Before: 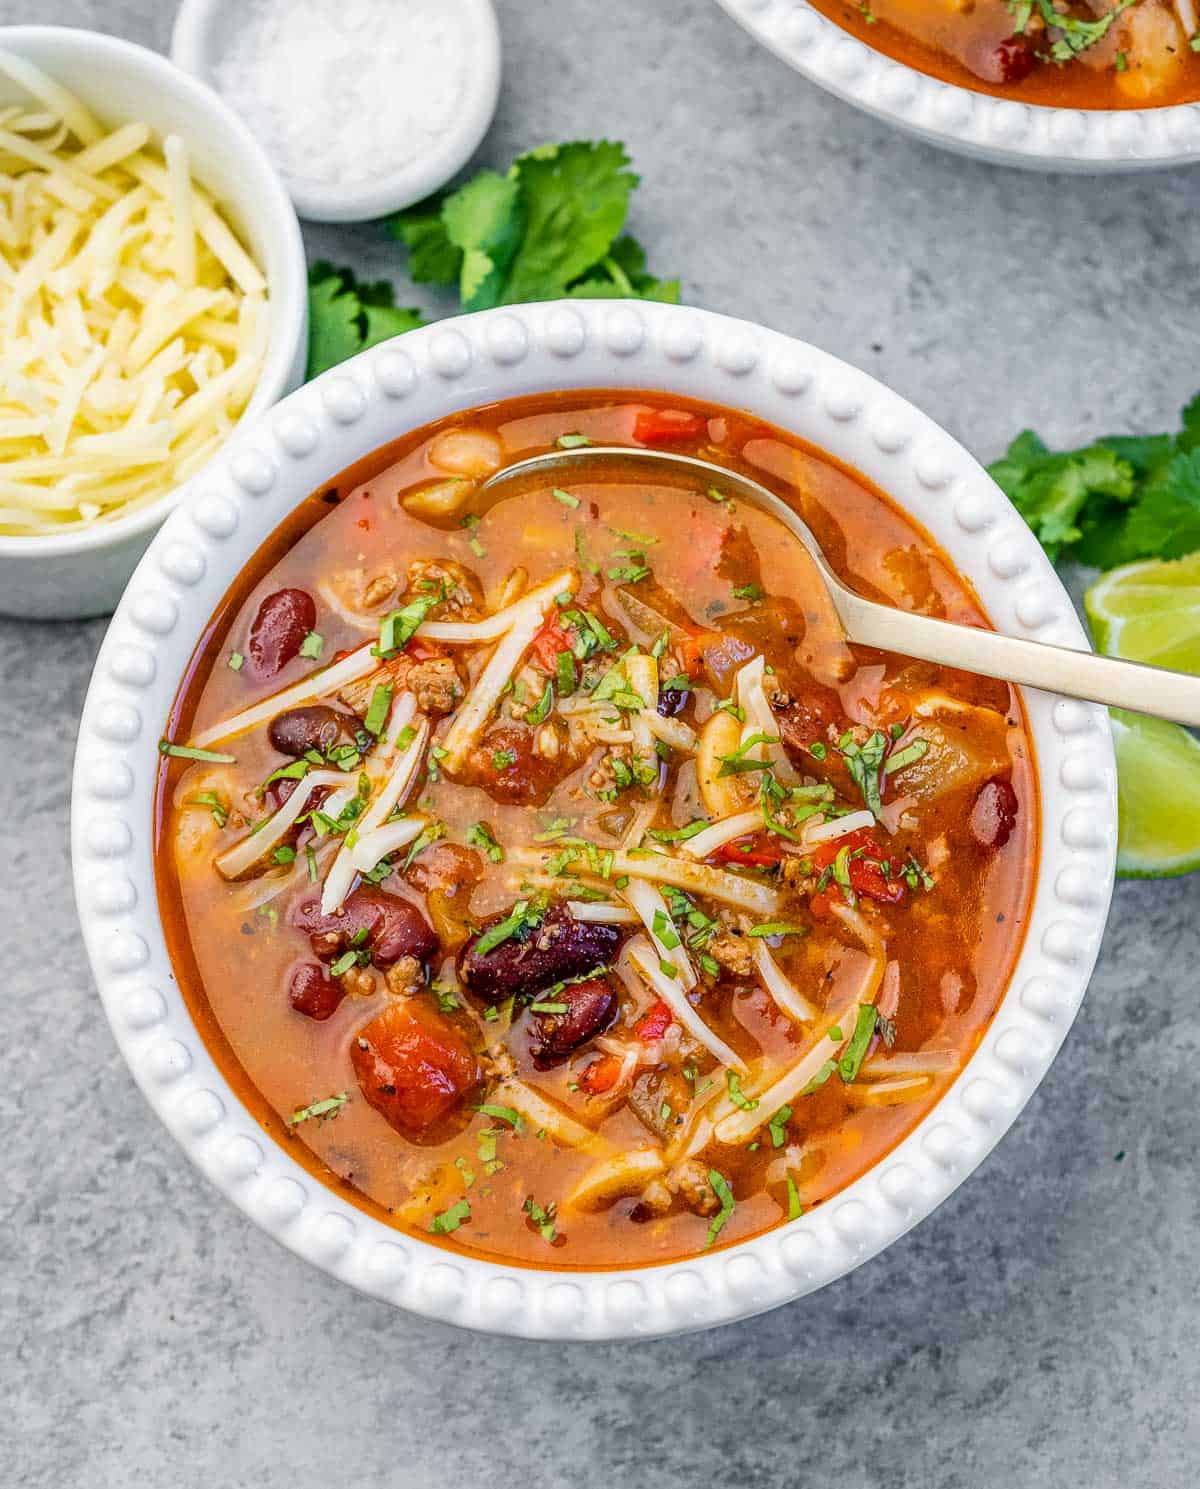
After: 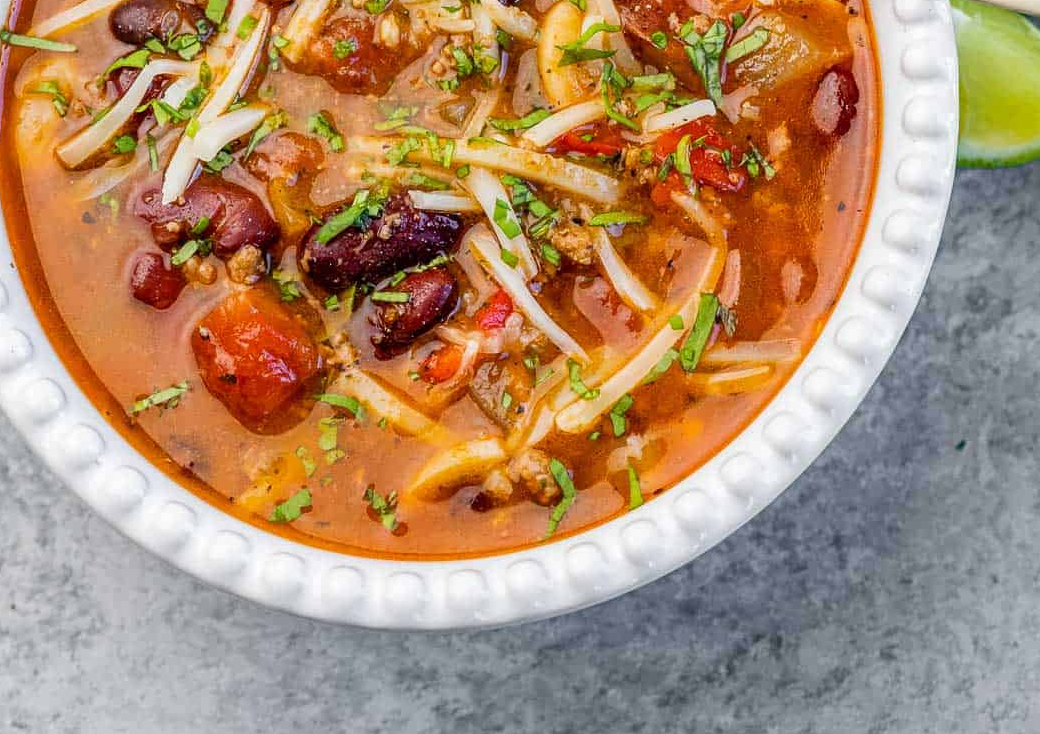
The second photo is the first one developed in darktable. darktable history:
crop and rotate: left 13.32%, top 47.789%, bottom 2.891%
